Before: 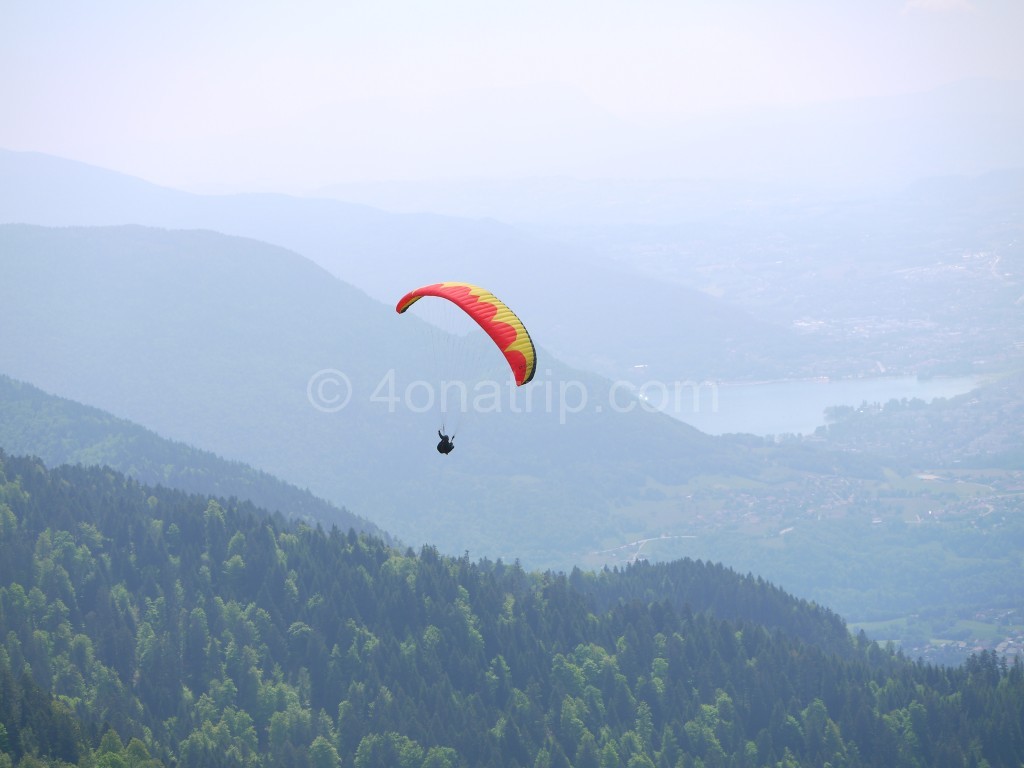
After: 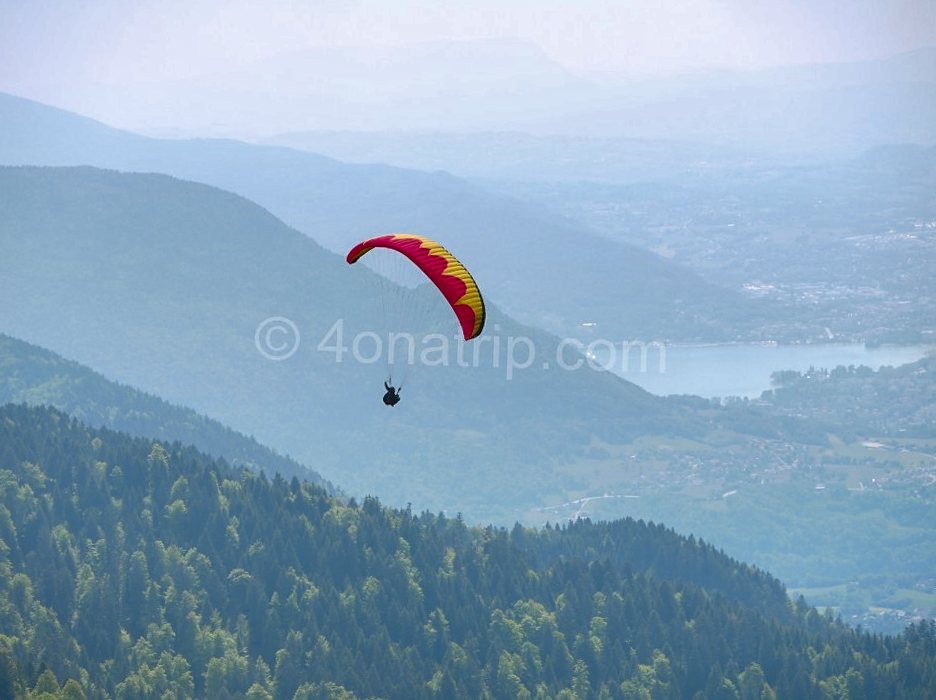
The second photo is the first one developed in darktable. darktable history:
local contrast: on, module defaults
sharpen: amount 0.214
shadows and highlights: radius 119.07, shadows 42.01, highlights -61.66, soften with gaussian
crop and rotate: angle -1.91°, left 3.134%, top 4.098%, right 1.389%, bottom 0.736%
color balance rgb: perceptual saturation grading › global saturation 10.084%, hue shift -9.82°
